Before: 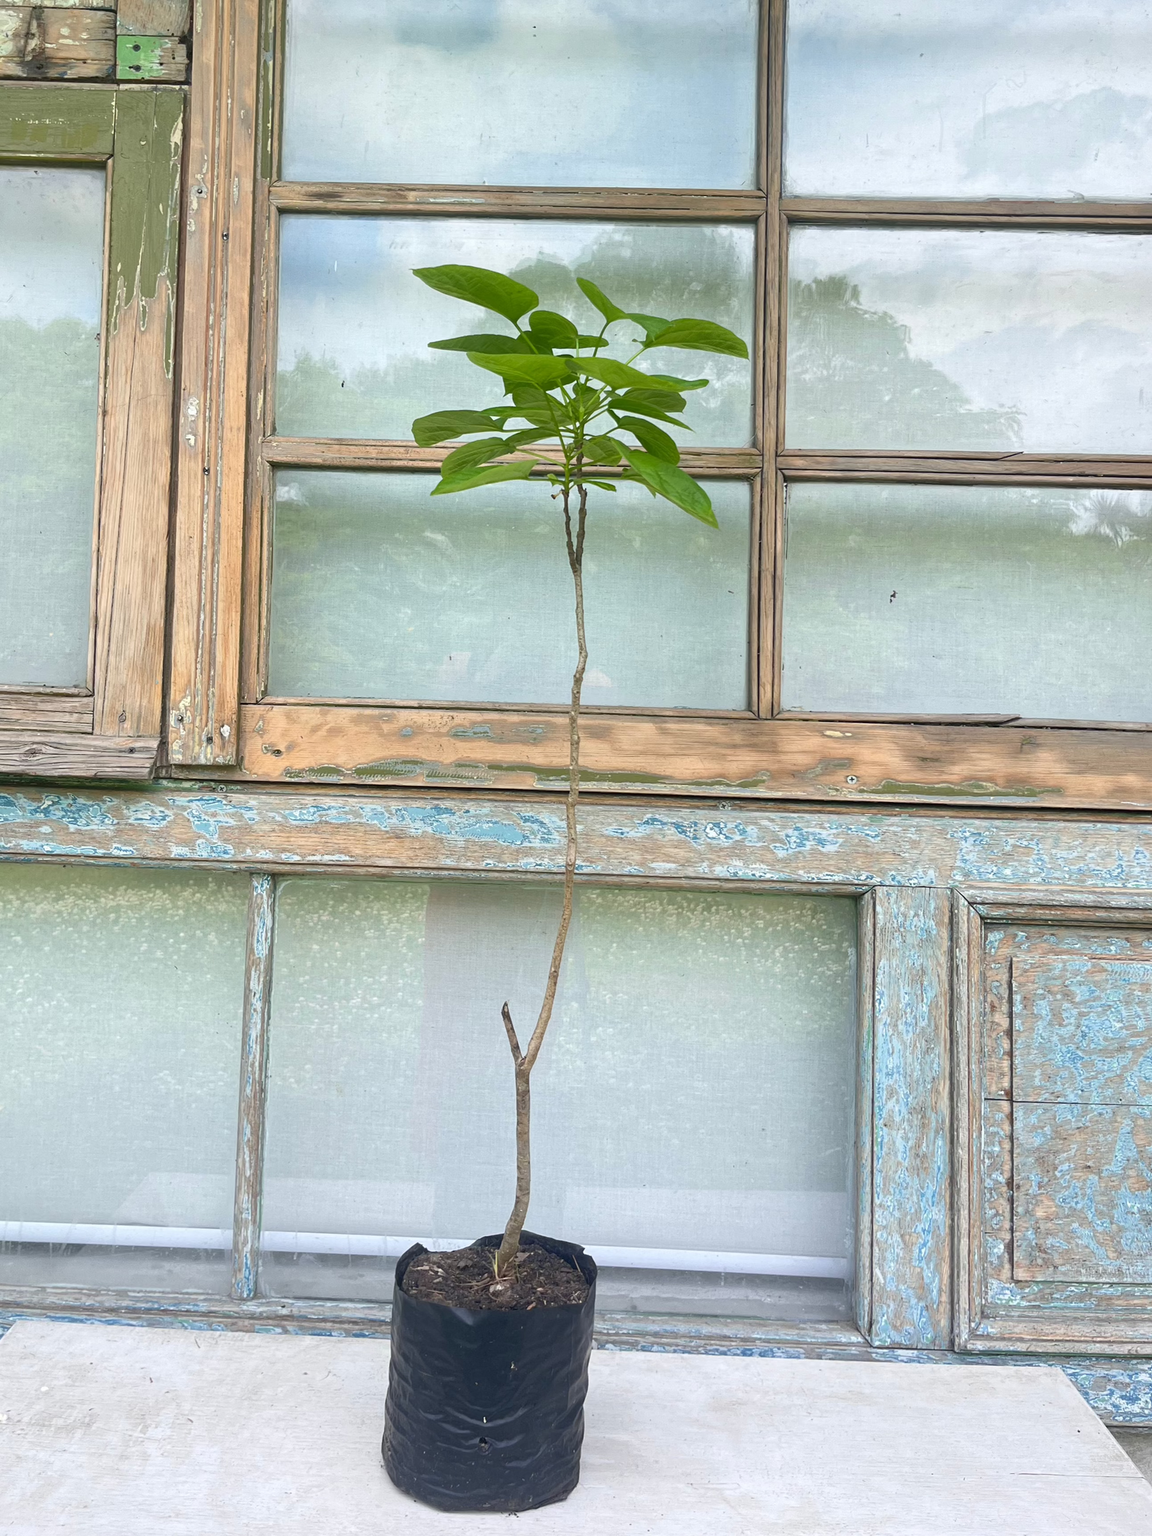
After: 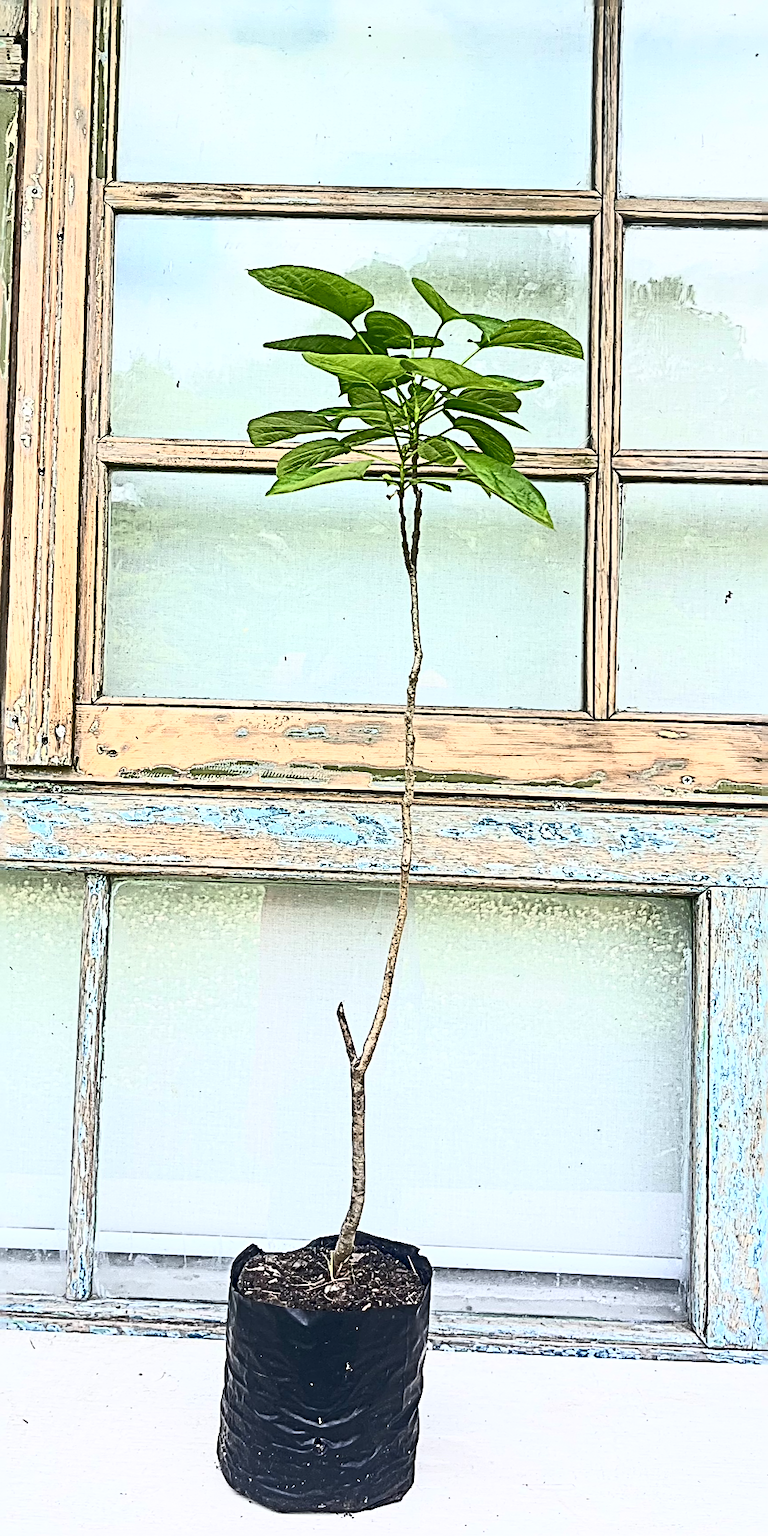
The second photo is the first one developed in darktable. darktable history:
contrast brightness saturation: contrast 0.63, brightness 0.348, saturation 0.145
exposure: exposure -0.174 EV, compensate highlight preservation false
sharpen: radius 3.146, amount 1.715
crop and rotate: left 14.365%, right 18.948%
